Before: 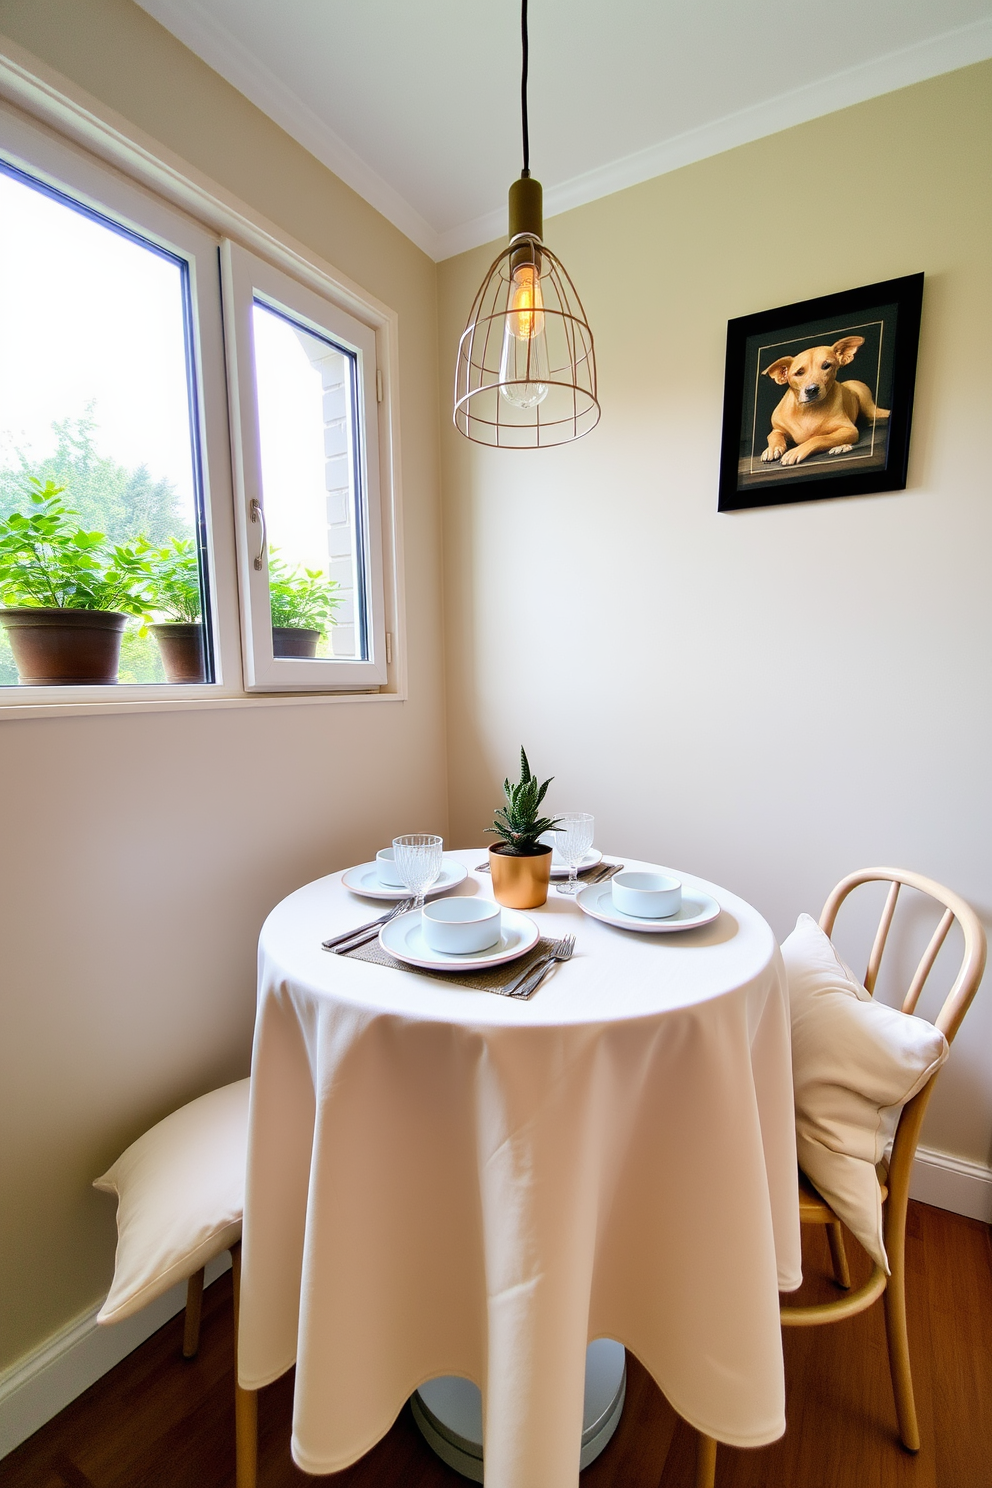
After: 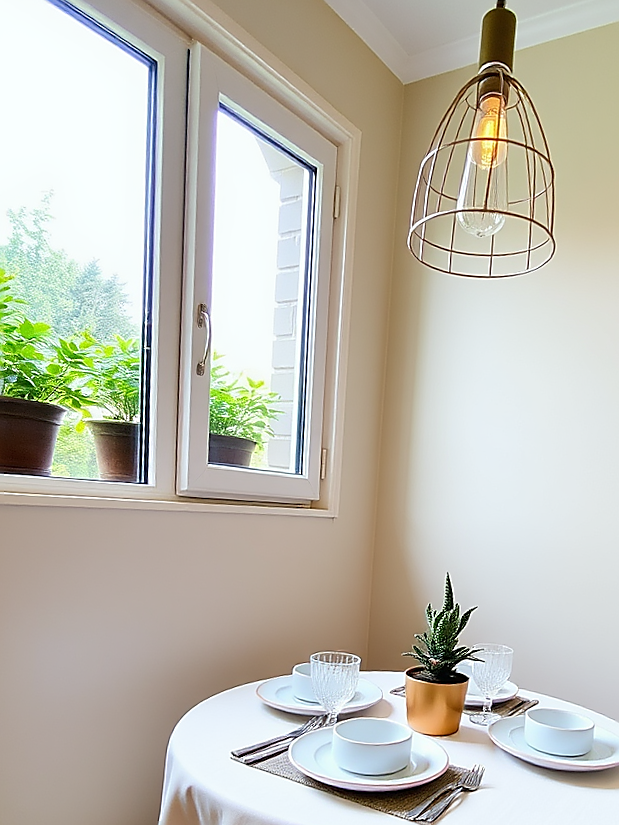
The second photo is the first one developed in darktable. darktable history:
exposure: compensate highlight preservation false
white balance: red 0.978, blue 0.999
crop and rotate: angle -4.99°, left 2.122%, top 6.945%, right 27.566%, bottom 30.519%
sharpen: radius 1.4, amount 1.25, threshold 0.7
